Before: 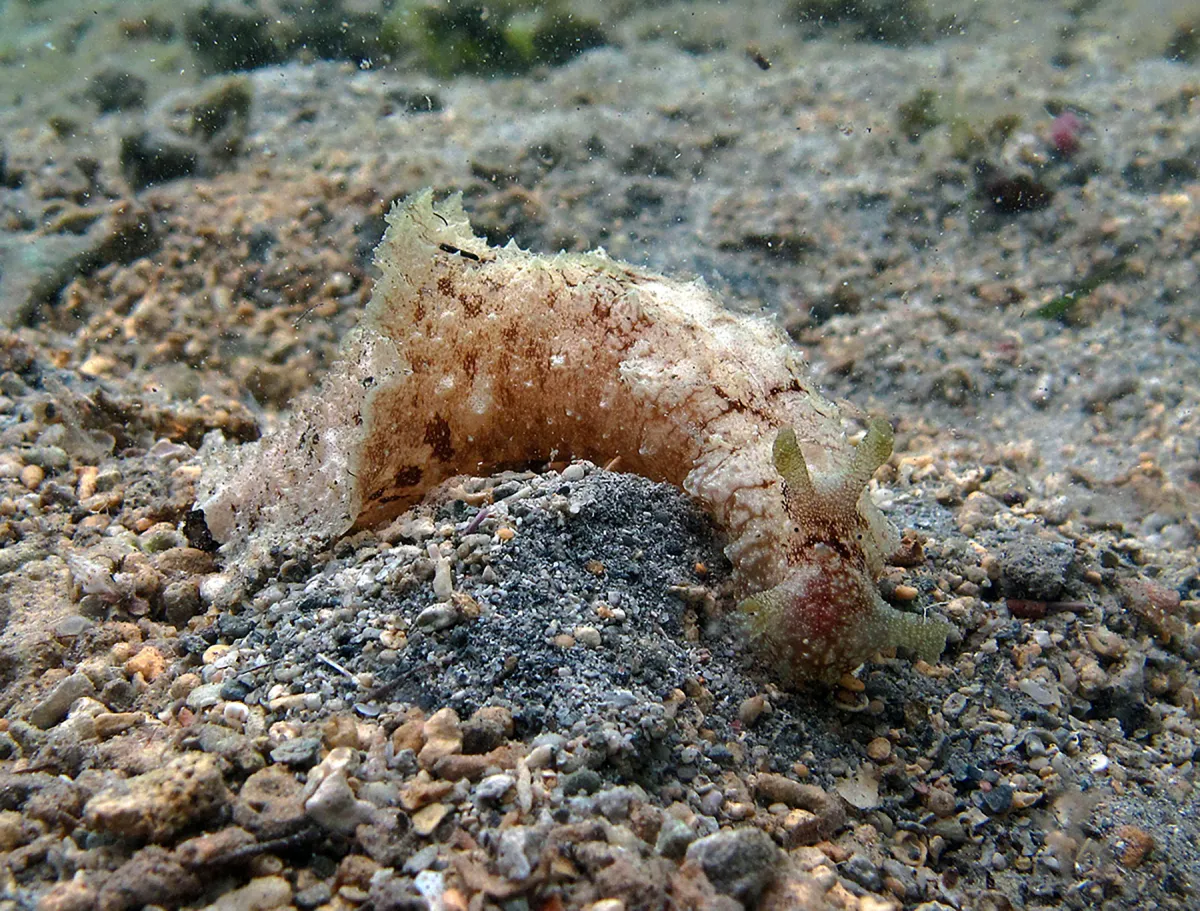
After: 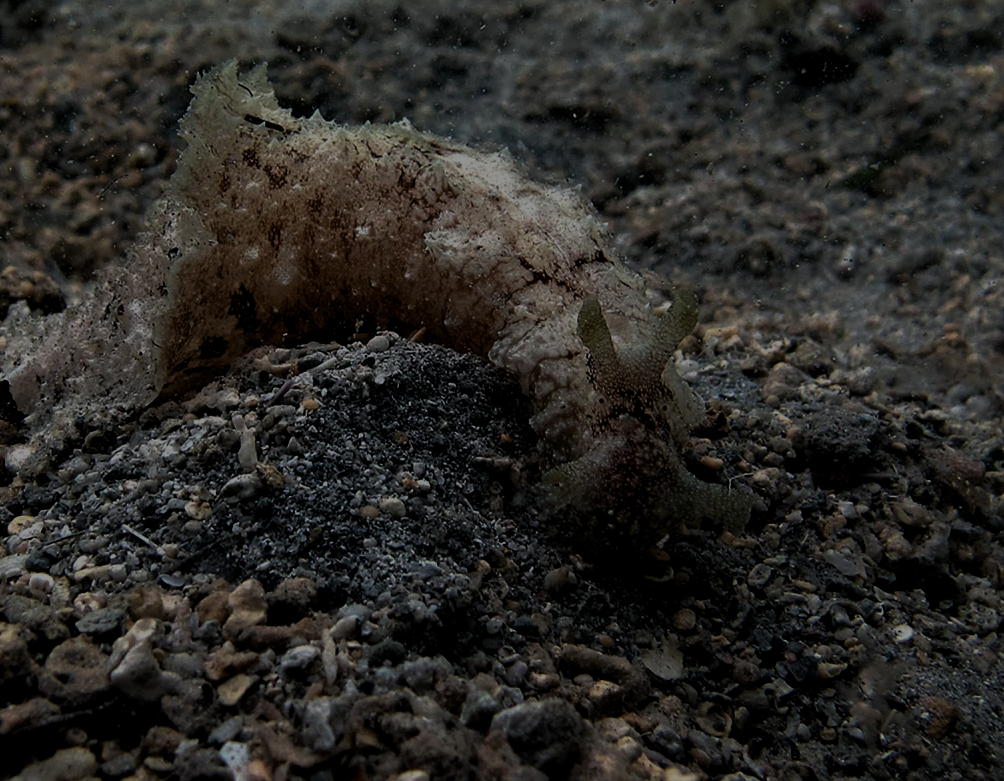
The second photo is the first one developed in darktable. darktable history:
crop: left 16.315%, top 14.246%
levels: levels [0.044, 0.475, 0.791]
exposure: exposure -2.002 EV, compensate highlight preservation false
